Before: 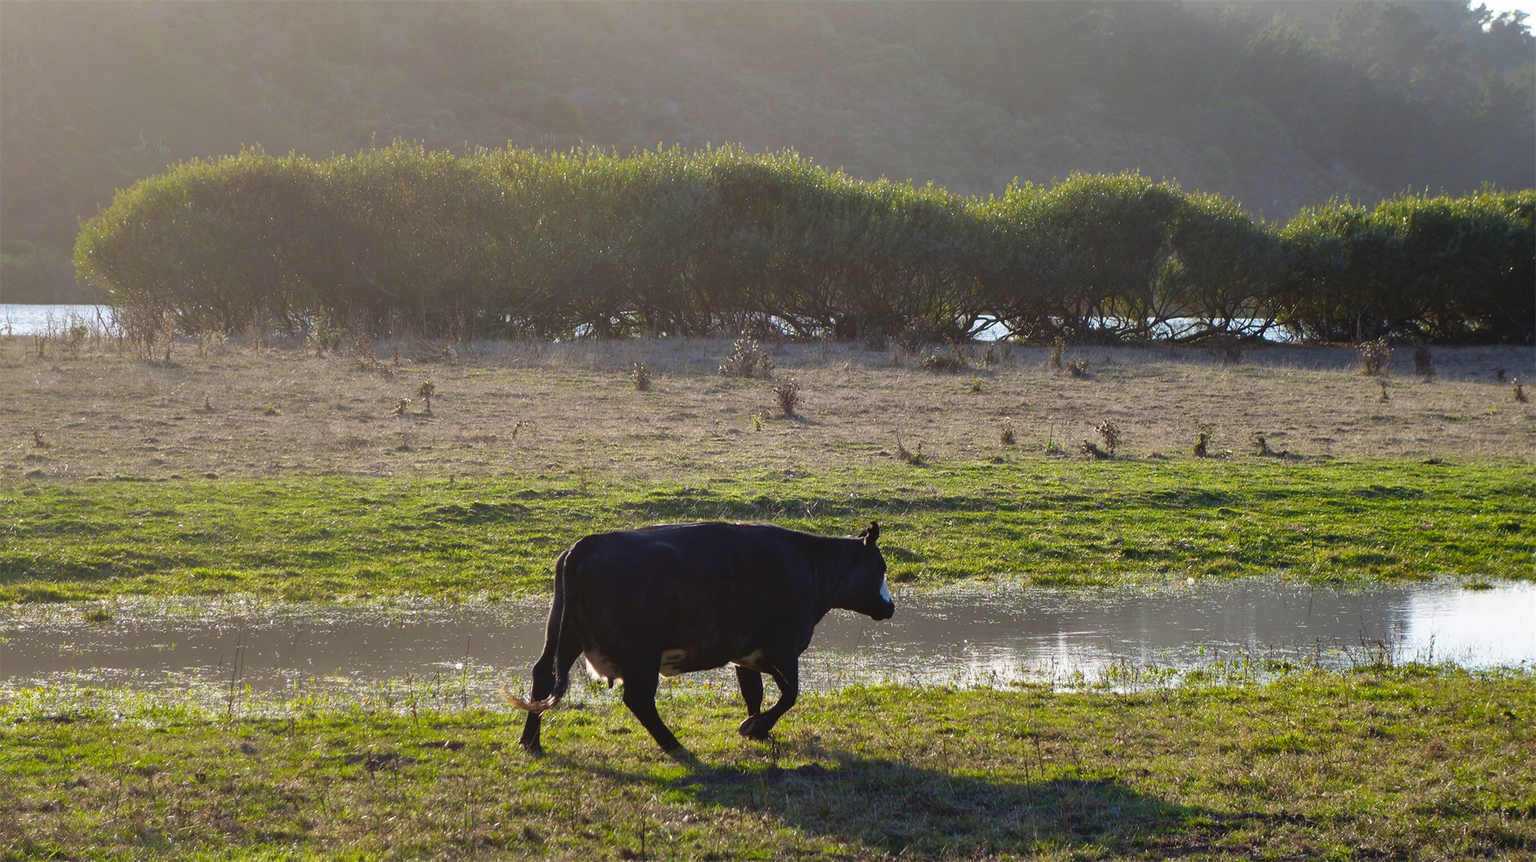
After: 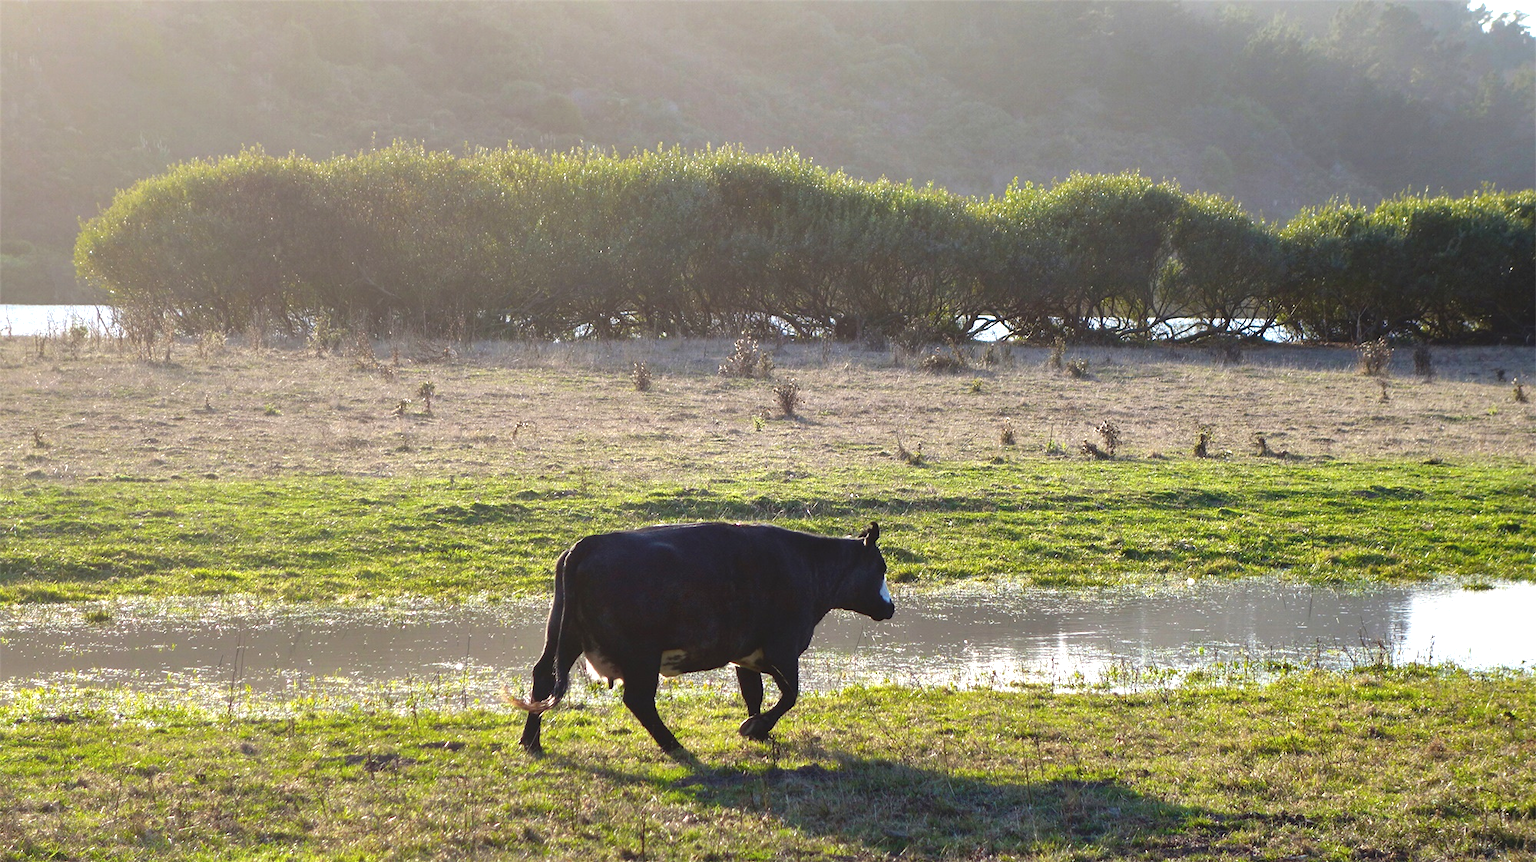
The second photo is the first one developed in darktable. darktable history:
exposure: exposure 0.74 EV, compensate highlight preservation false
color zones: curves: ch0 [(0, 0.613) (0.01, 0.613) (0.245, 0.448) (0.498, 0.529) (0.642, 0.665) (0.879, 0.777) (0.99, 0.613)]; ch1 [(0, 0) (0.143, 0) (0.286, 0) (0.429, 0) (0.571, 0) (0.714, 0) (0.857, 0)], mix -93.41%
